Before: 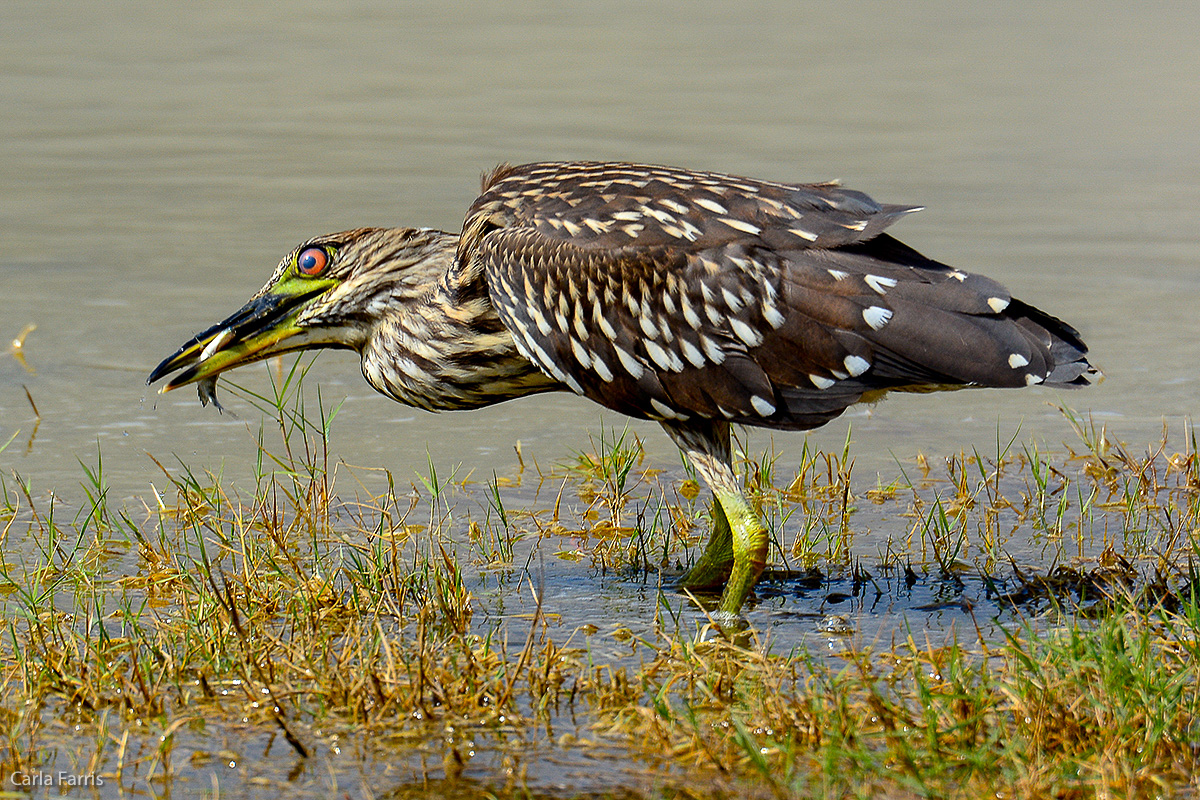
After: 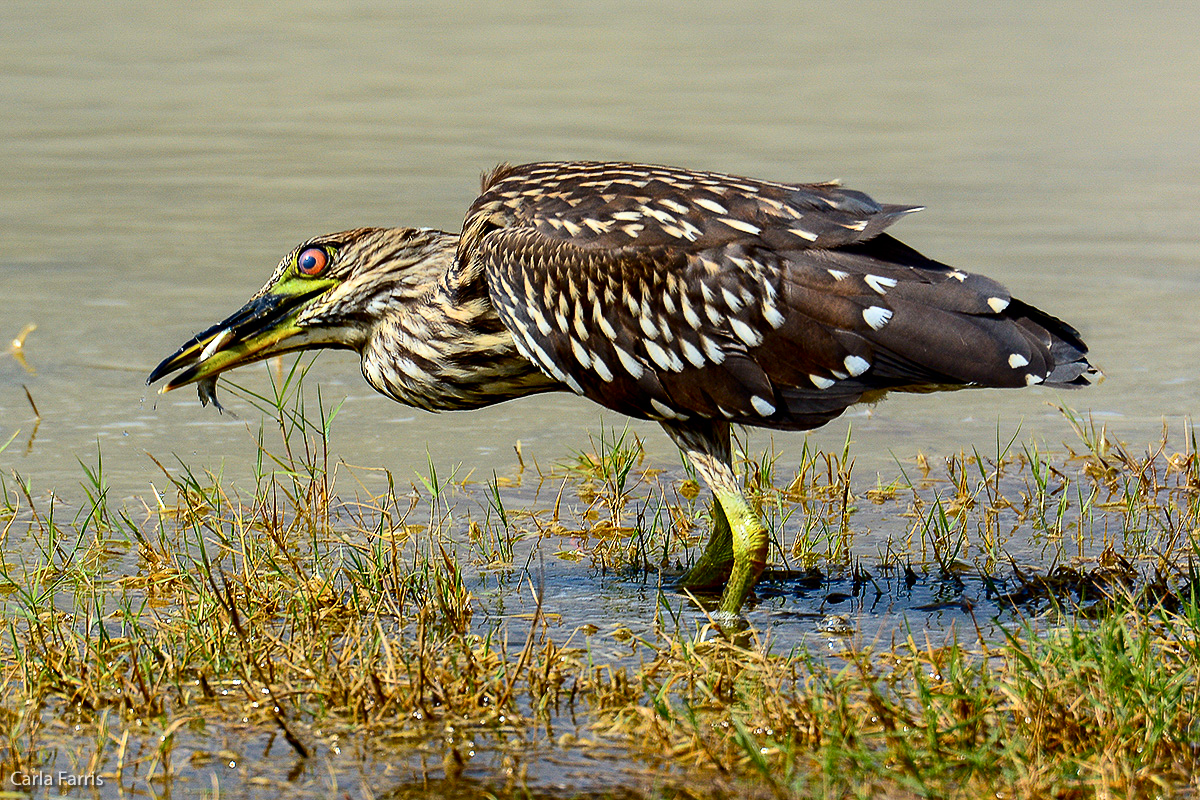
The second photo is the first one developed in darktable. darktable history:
contrast brightness saturation: contrast 0.216
velvia: on, module defaults
